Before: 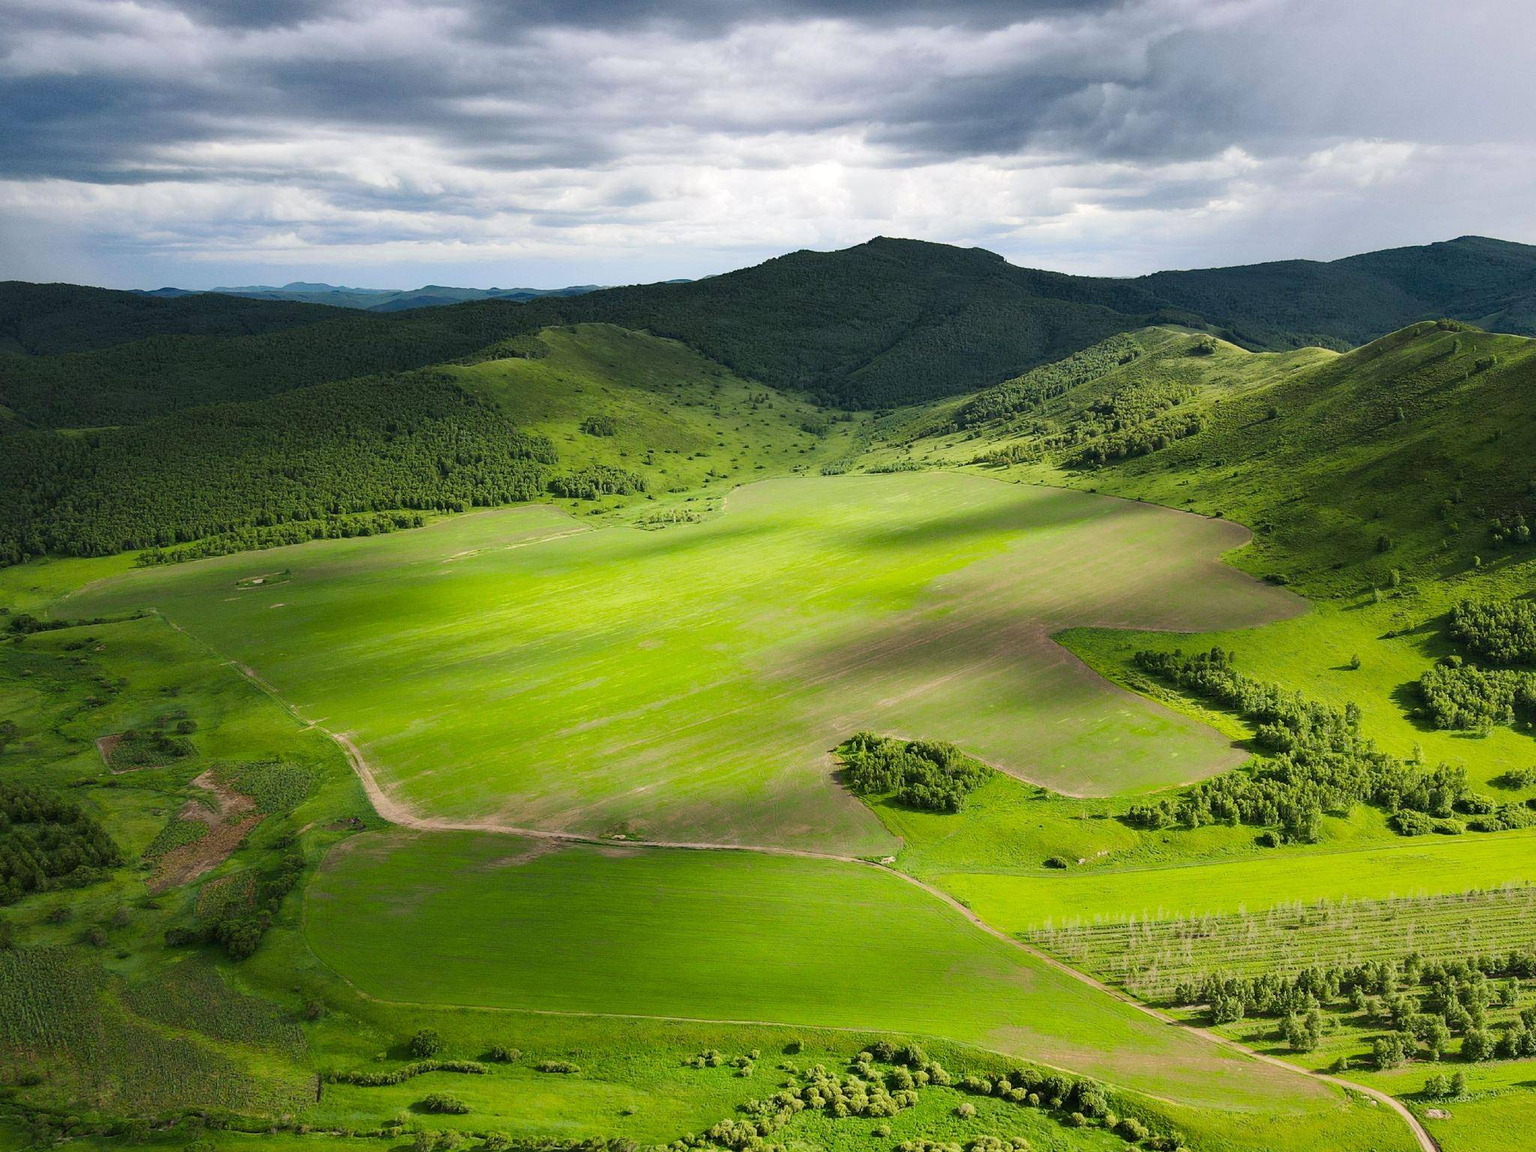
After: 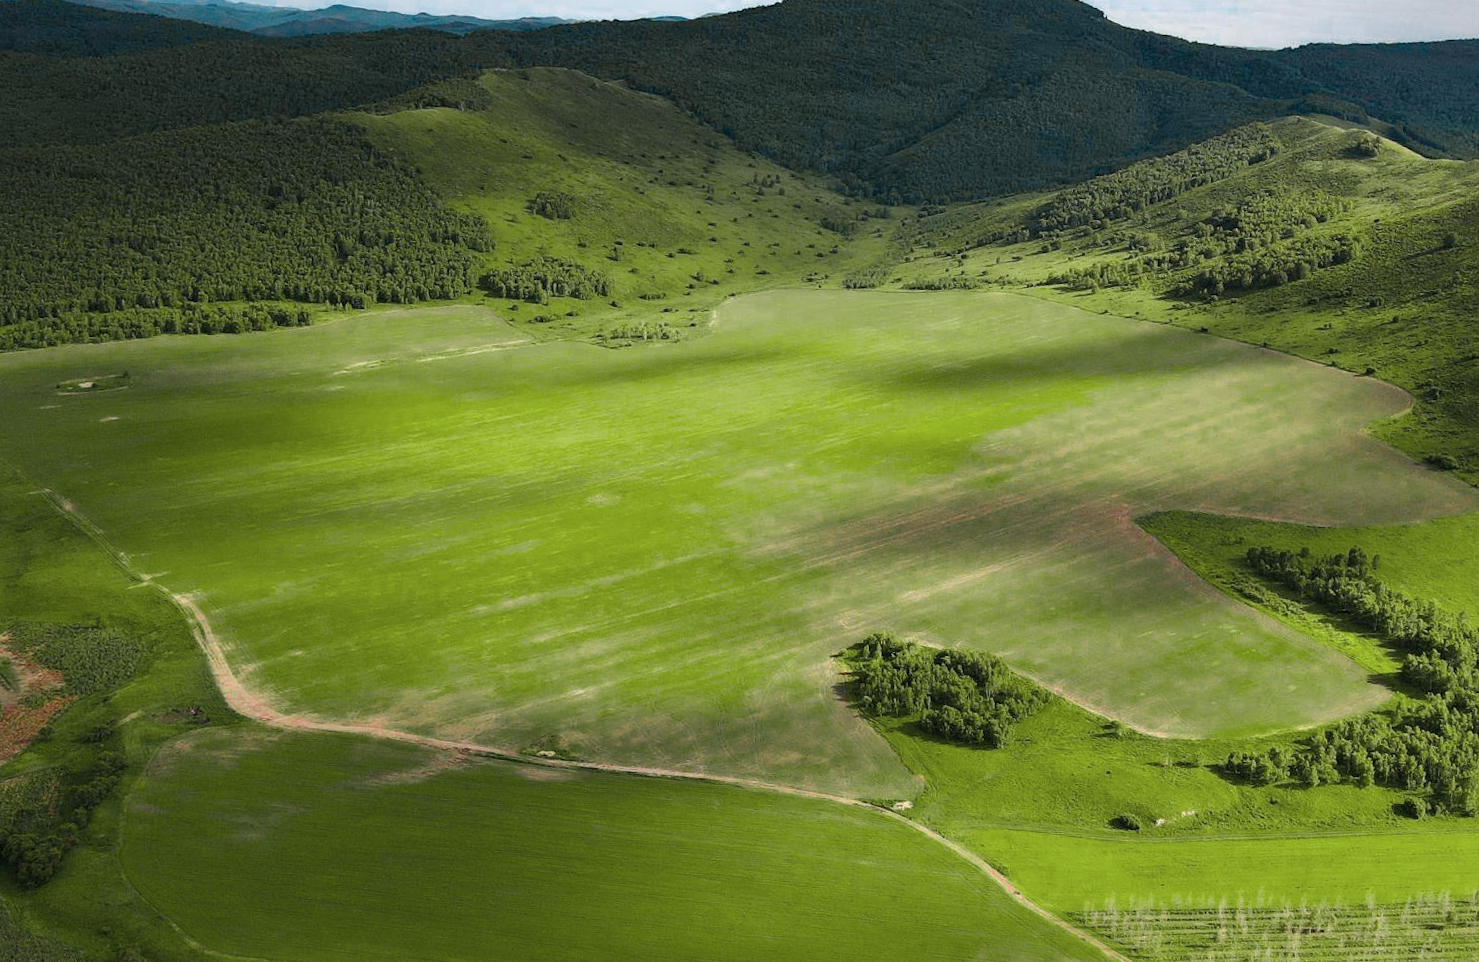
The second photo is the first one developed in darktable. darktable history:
crop and rotate: angle -3.37°, left 9.79%, top 20.73%, right 12.42%, bottom 11.82%
color zones: curves: ch0 [(0, 0.533) (0.126, 0.533) (0.234, 0.533) (0.368, 0.357) (0.5, 0.5) (0.625, 0.5) (0.74, 0.637) (0.875, 0.5)]; ch1 [(0.004, 0.708) (0.129, 0.662) (0.25, 0.5) (0.375, 0.331) (0.496, 0.396) (0.625, 0.649) (0.739, 0.26) (0.875, 0.5) (1, 0.478)]; ch2 [(0, 0.409) (0.132, 0.403) (0.236, 0.558) (0.379, 0.448) (0.5, 0.5) (0.625, 0.5) (0.691, 0.39) (0.875, 0.5)]
